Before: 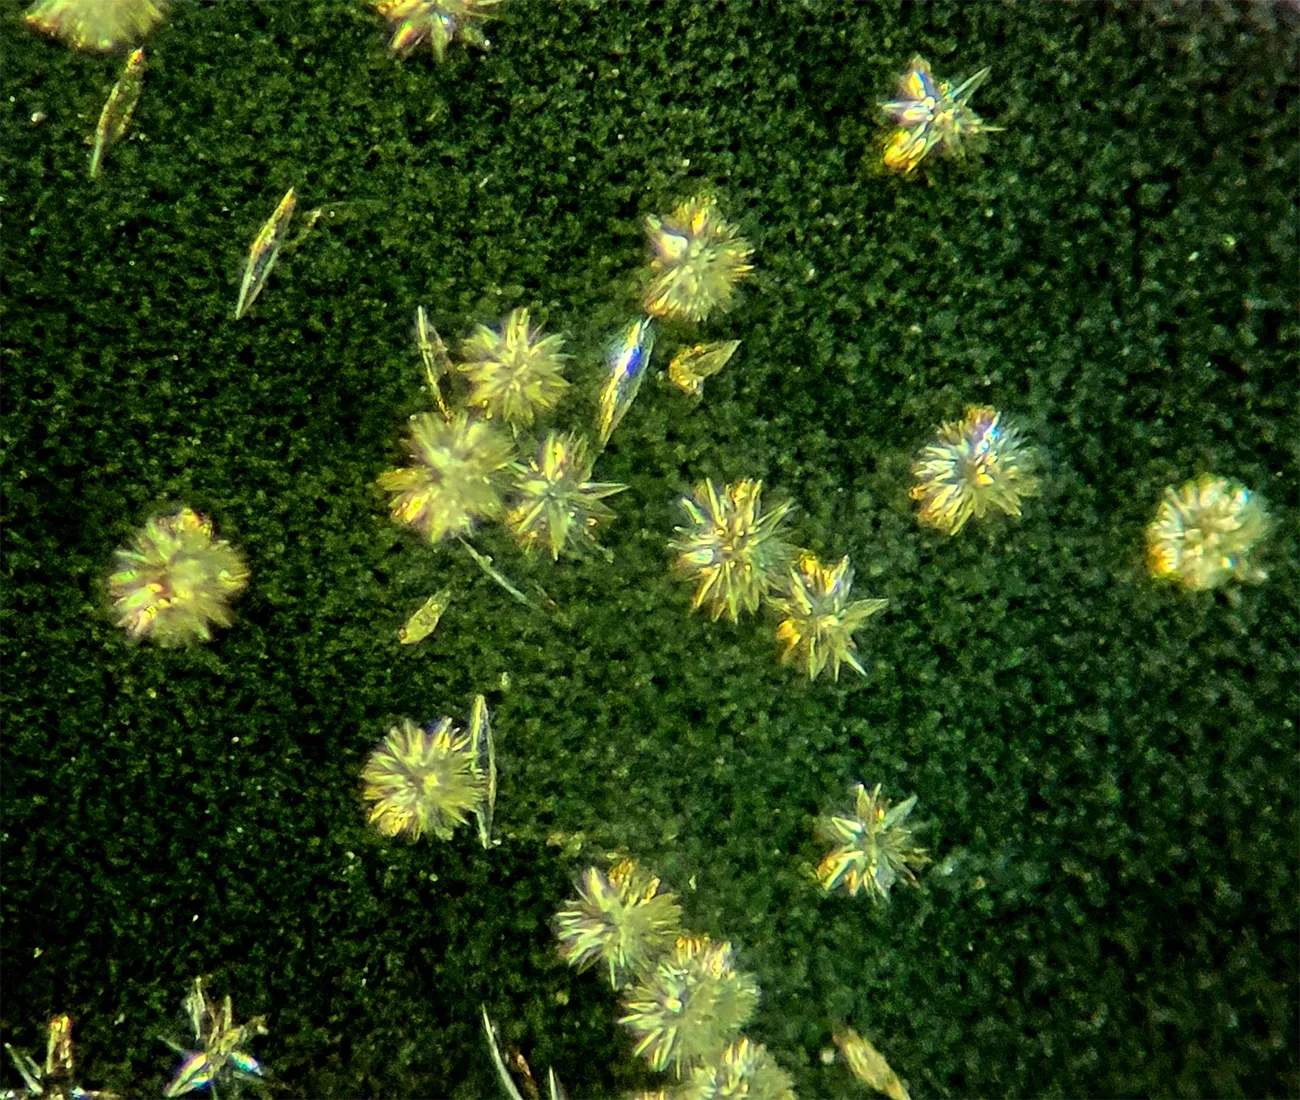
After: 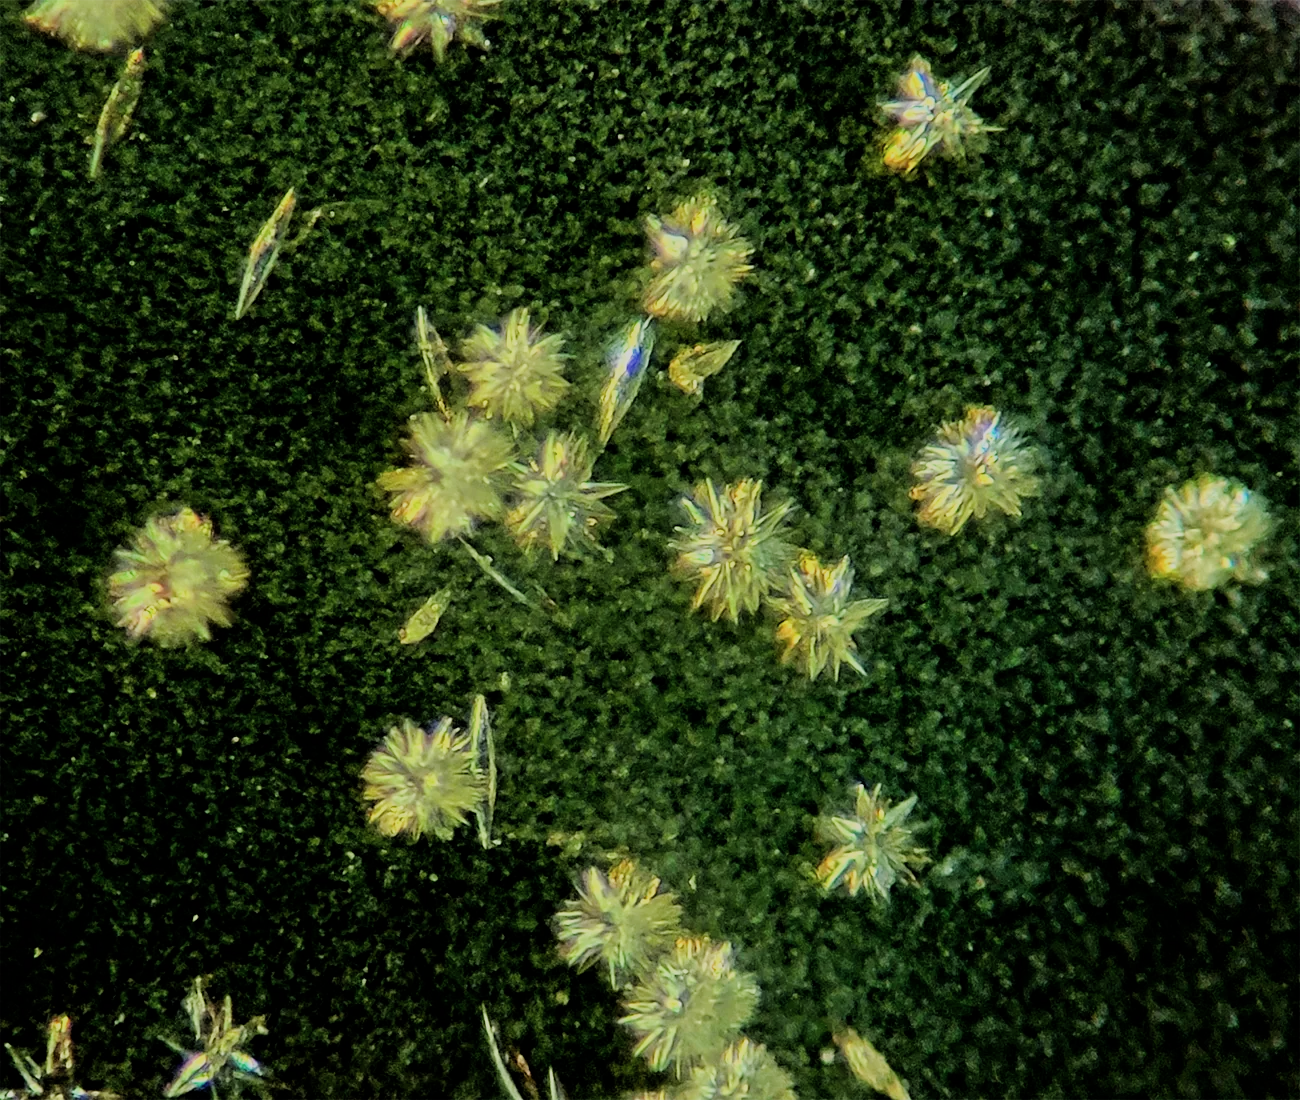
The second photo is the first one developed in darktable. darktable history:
contrast brightness saturation: saturation -0.066
filmic rgb: black relative exposure -7.65 EV, white relative exposure 4.56 EV, hardness 3.61
